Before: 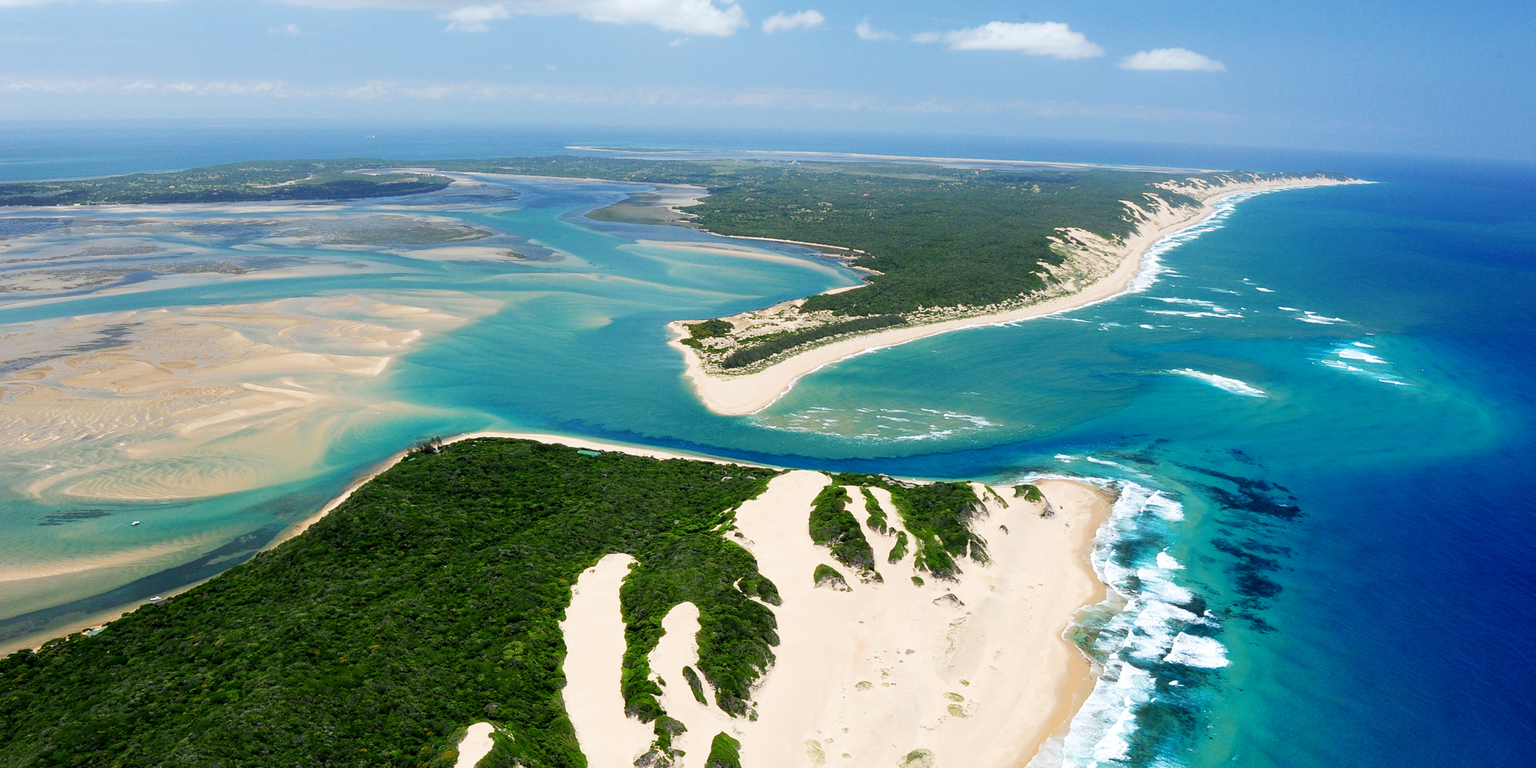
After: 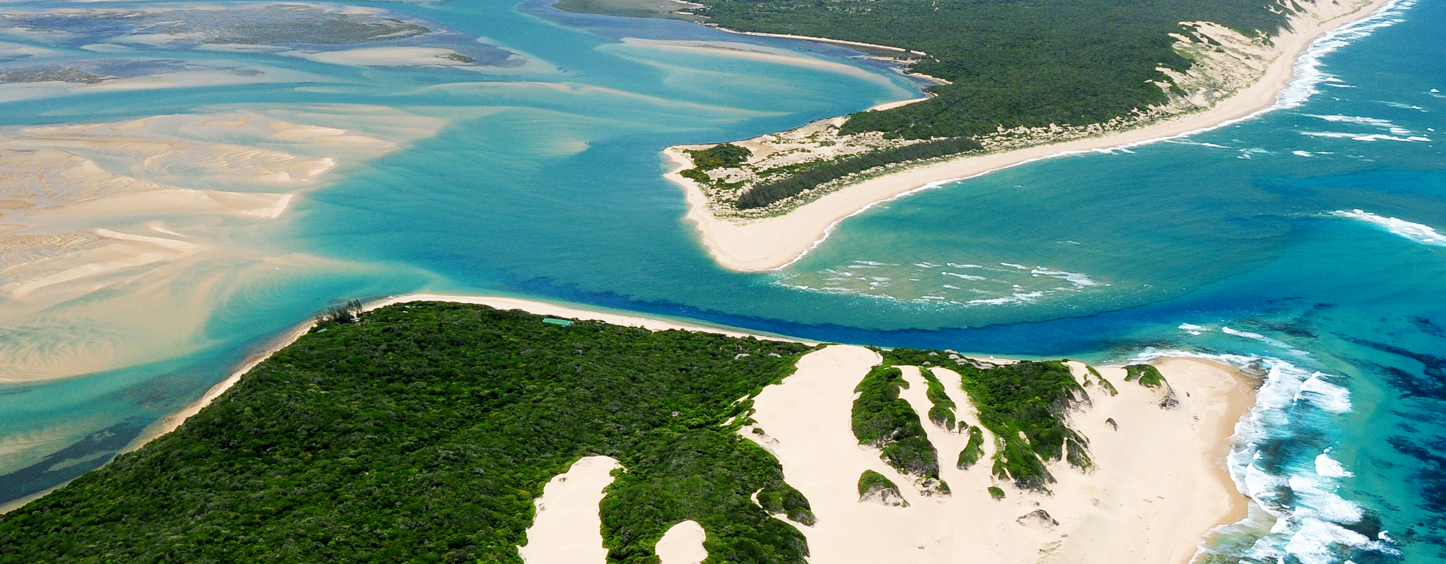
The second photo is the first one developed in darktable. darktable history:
crop: left 11.086%, top 27.603%, right 18.279%, bottom 17.248%
